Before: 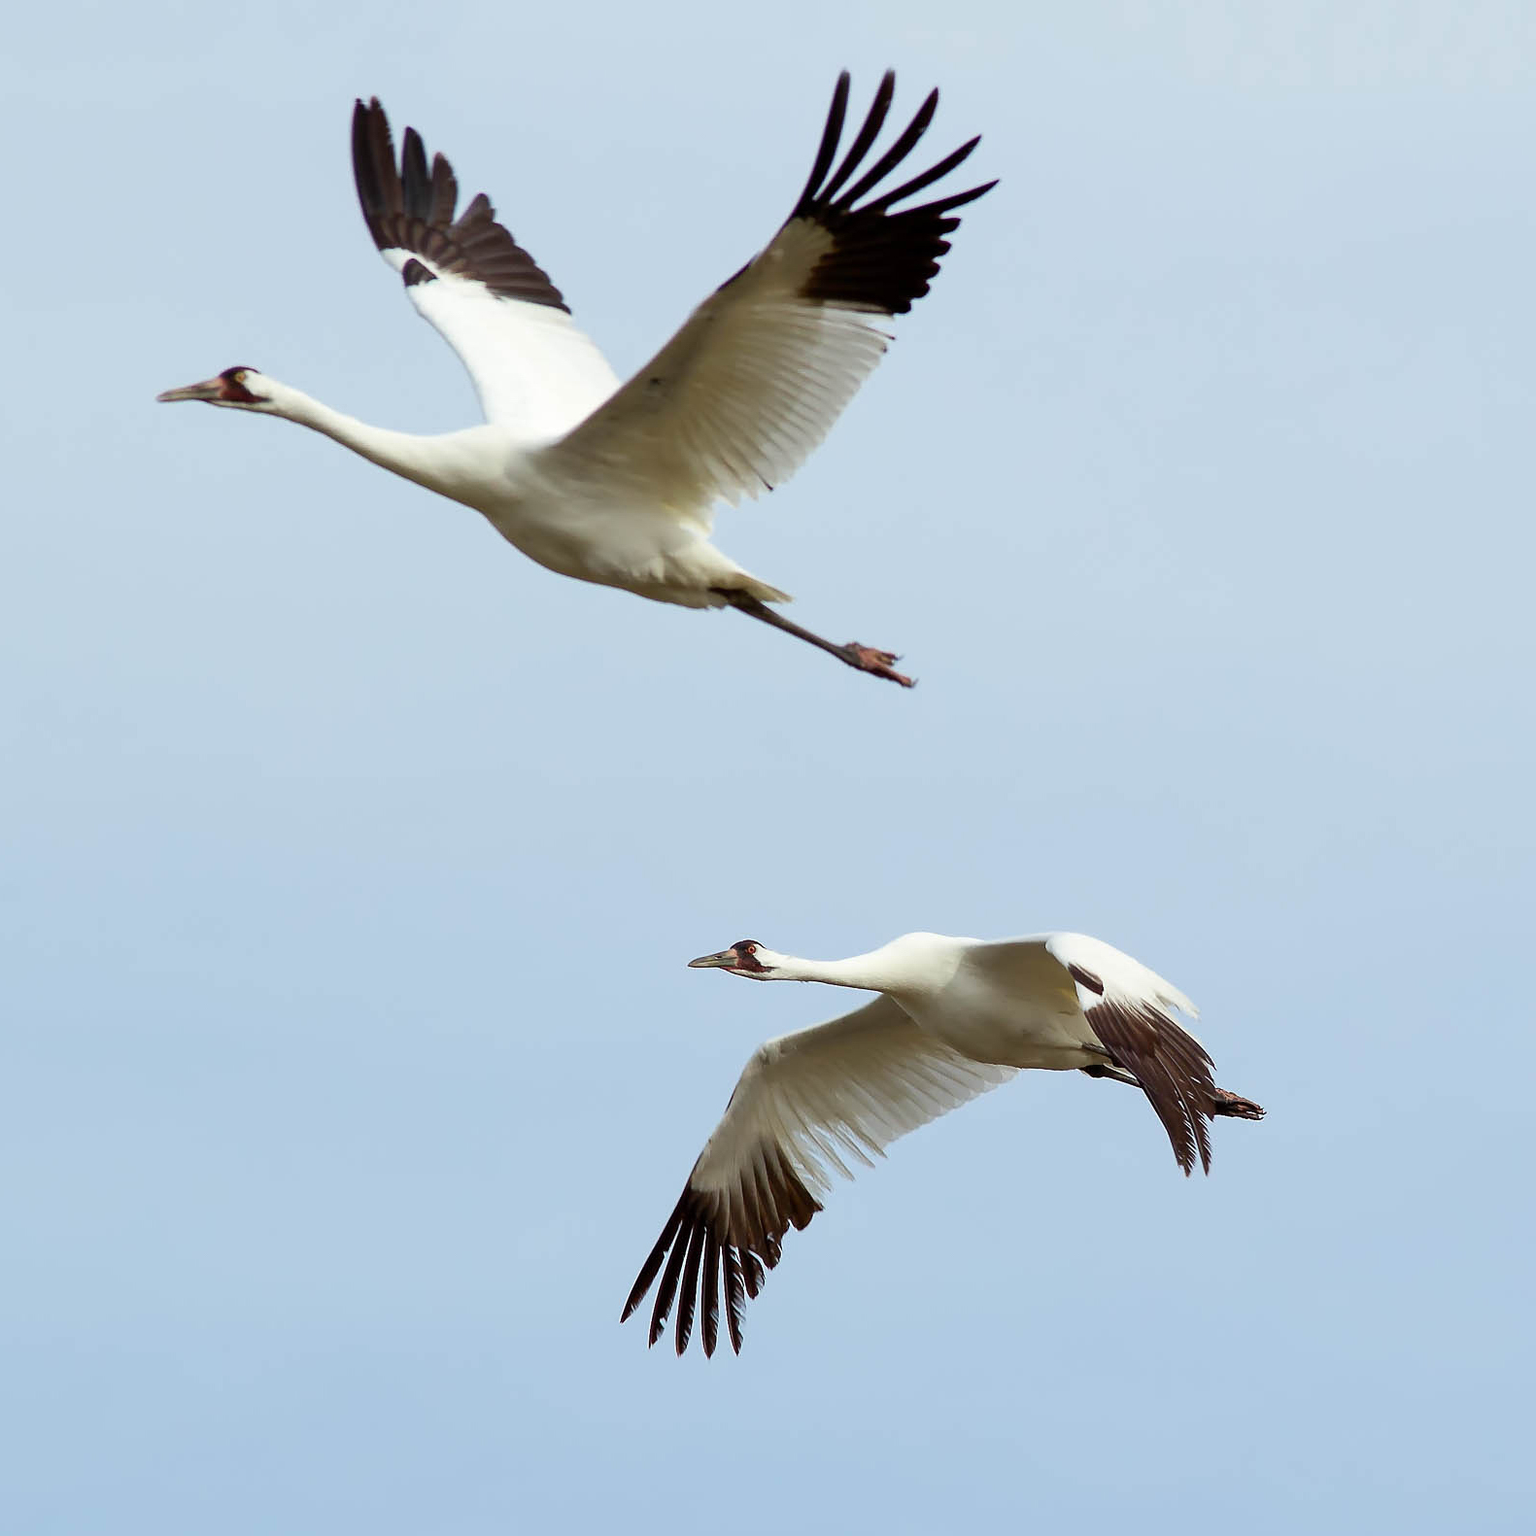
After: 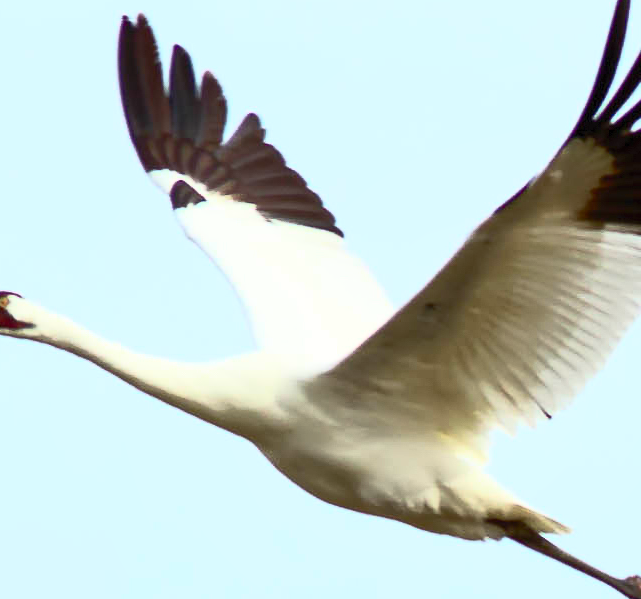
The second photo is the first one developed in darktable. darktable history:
shadows and highlights: on, module defaults
crop: left 15.452%, top 5.459%, right 43.956%, bottom 56.62%
contrast brightness saturation: contrast 0.62, brightness 0.34, saturation 0.14
